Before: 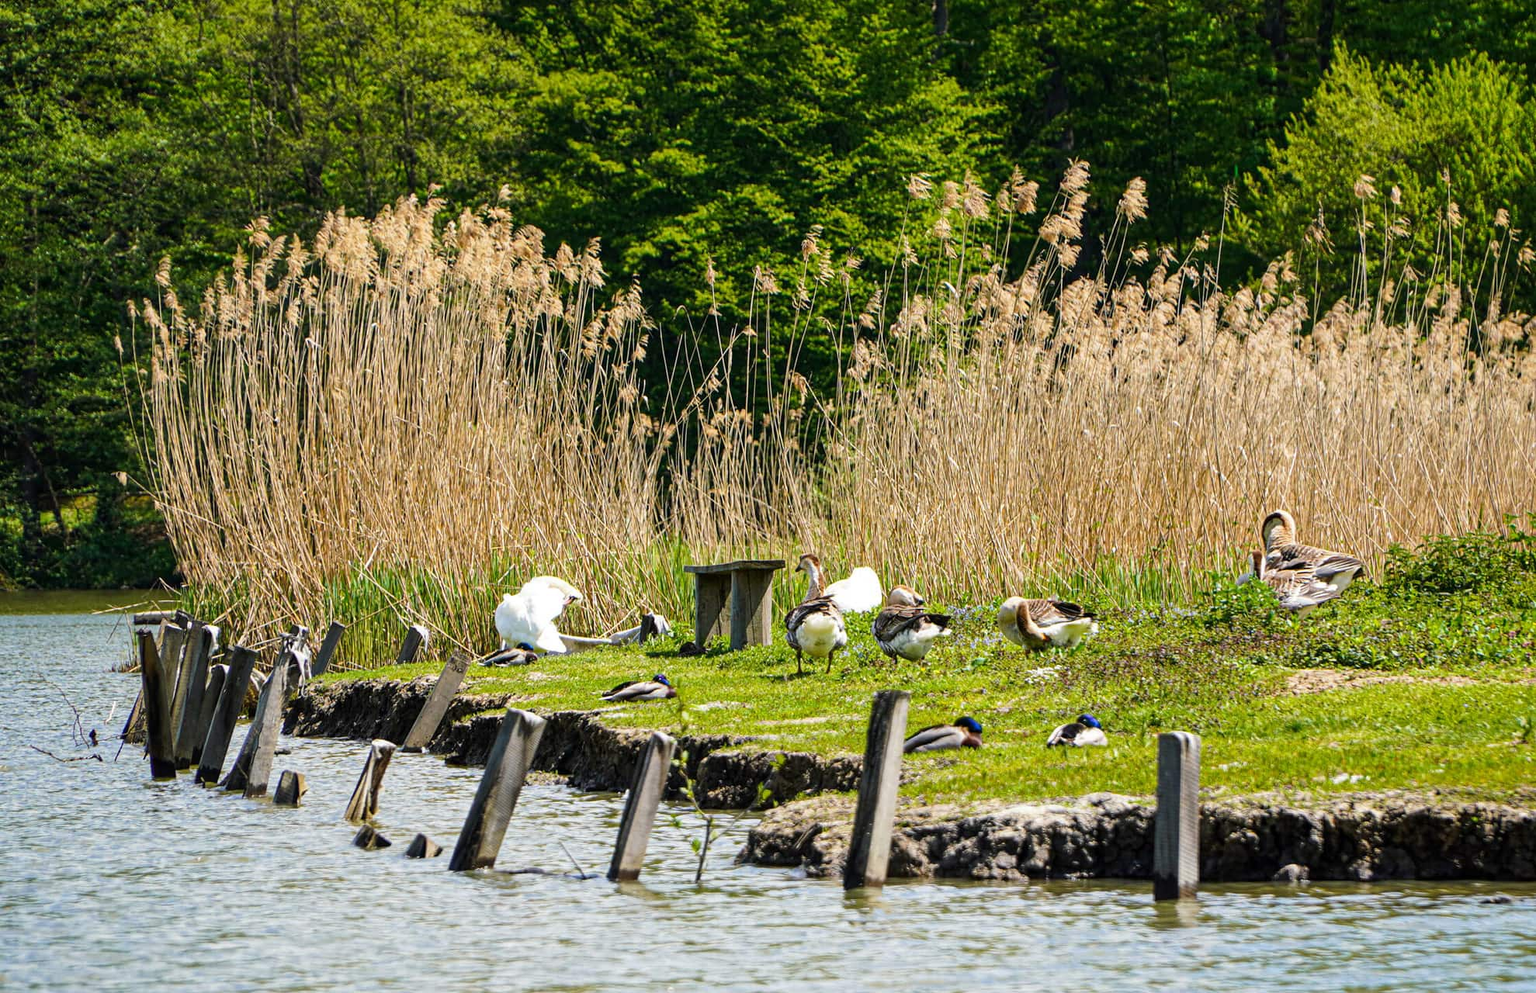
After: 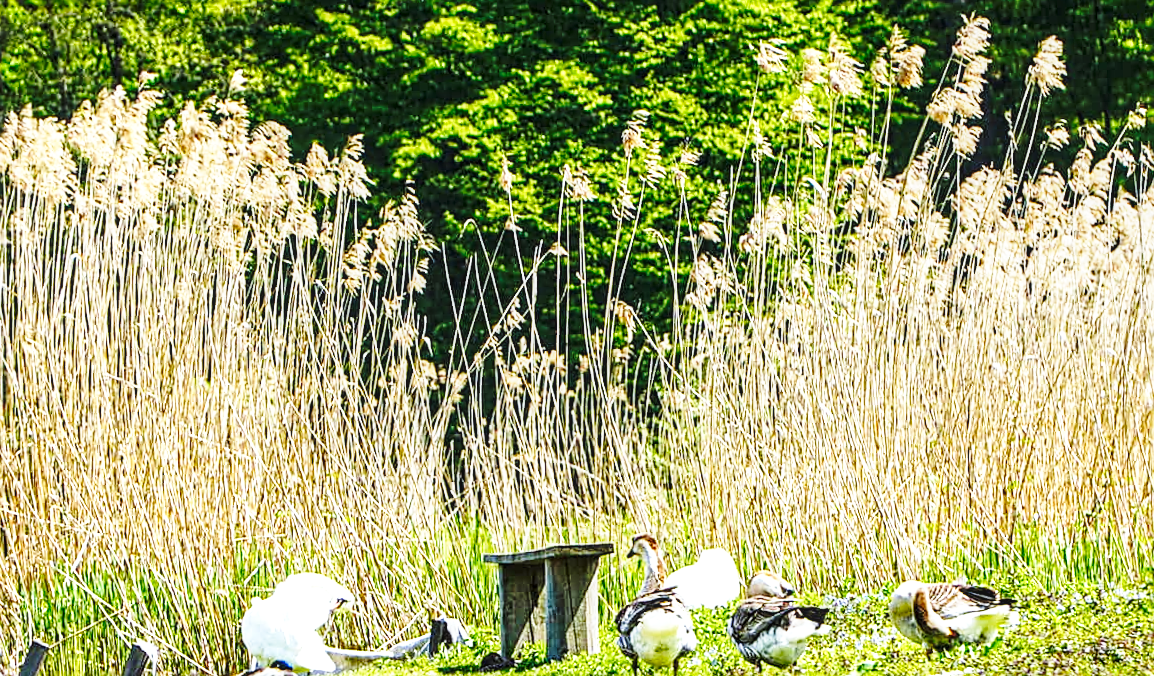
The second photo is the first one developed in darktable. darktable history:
sharpen: on, module defaults
white balance: red 0.925, blue 1.046
crop: left 20.932%, top 15.471%, right 21.848%, bottom 34.081%
rotate and perspective: rotation -1.77°, lens shift (horizontal) 0.004, automatic cropping off
tone equalizer: on, module defaults
base curve: curves: ch0 [(0, 0) (0.036, 0.037) (0.121, 0.228) (0.46, 0.76) (0.859, 0.983) (1, 1)], preserve colors none
local contrast: on, module defaults
exposure: exposure 0.657 EV, compensate highlight preservation false
